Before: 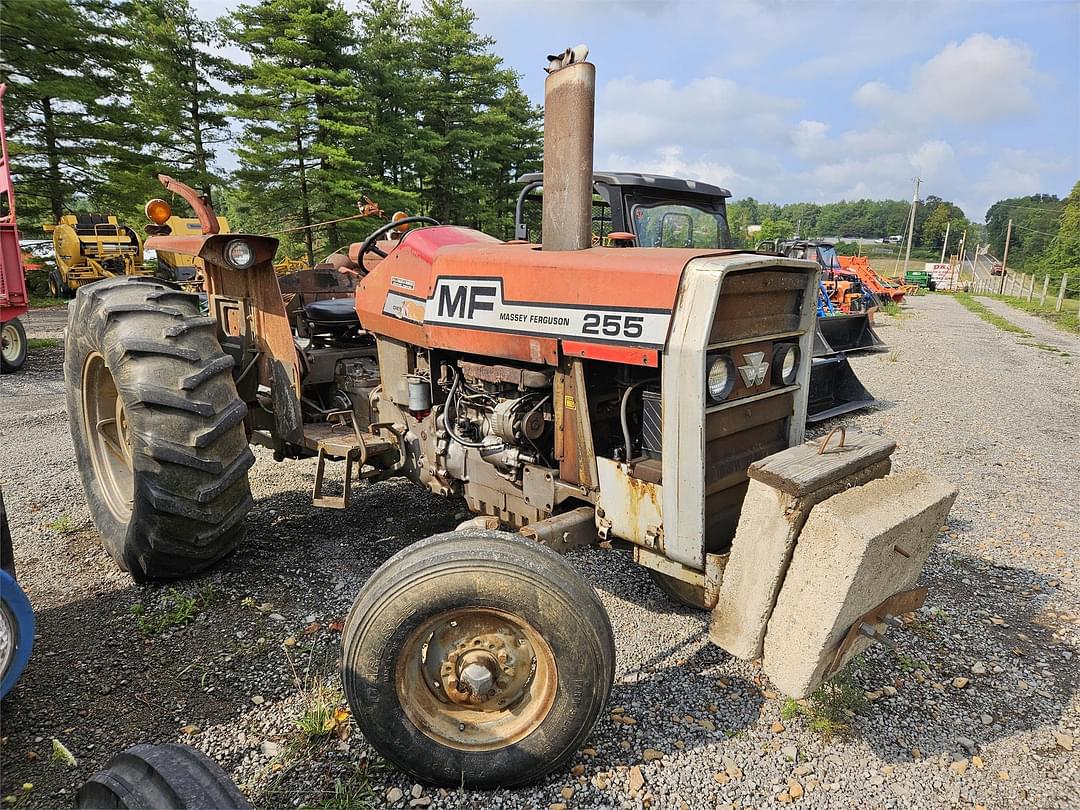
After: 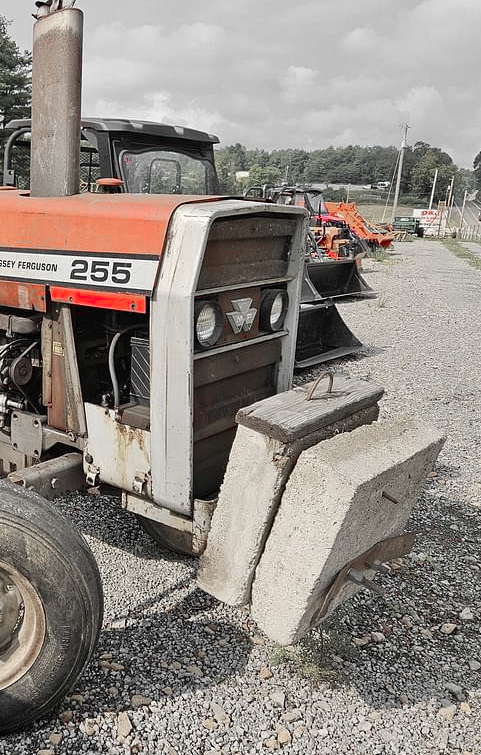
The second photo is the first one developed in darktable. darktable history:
crop: left 47.429%, top 6.75%, right 7.982%
color zones: curves: ch1 [(0, 0.831) (0.08, 0.771) (0.157, 0.268) (0.241, 0.207) (0.562, -0.005) (0.714, -0.013) (0.876, 0.01) (1, 0.831)]
